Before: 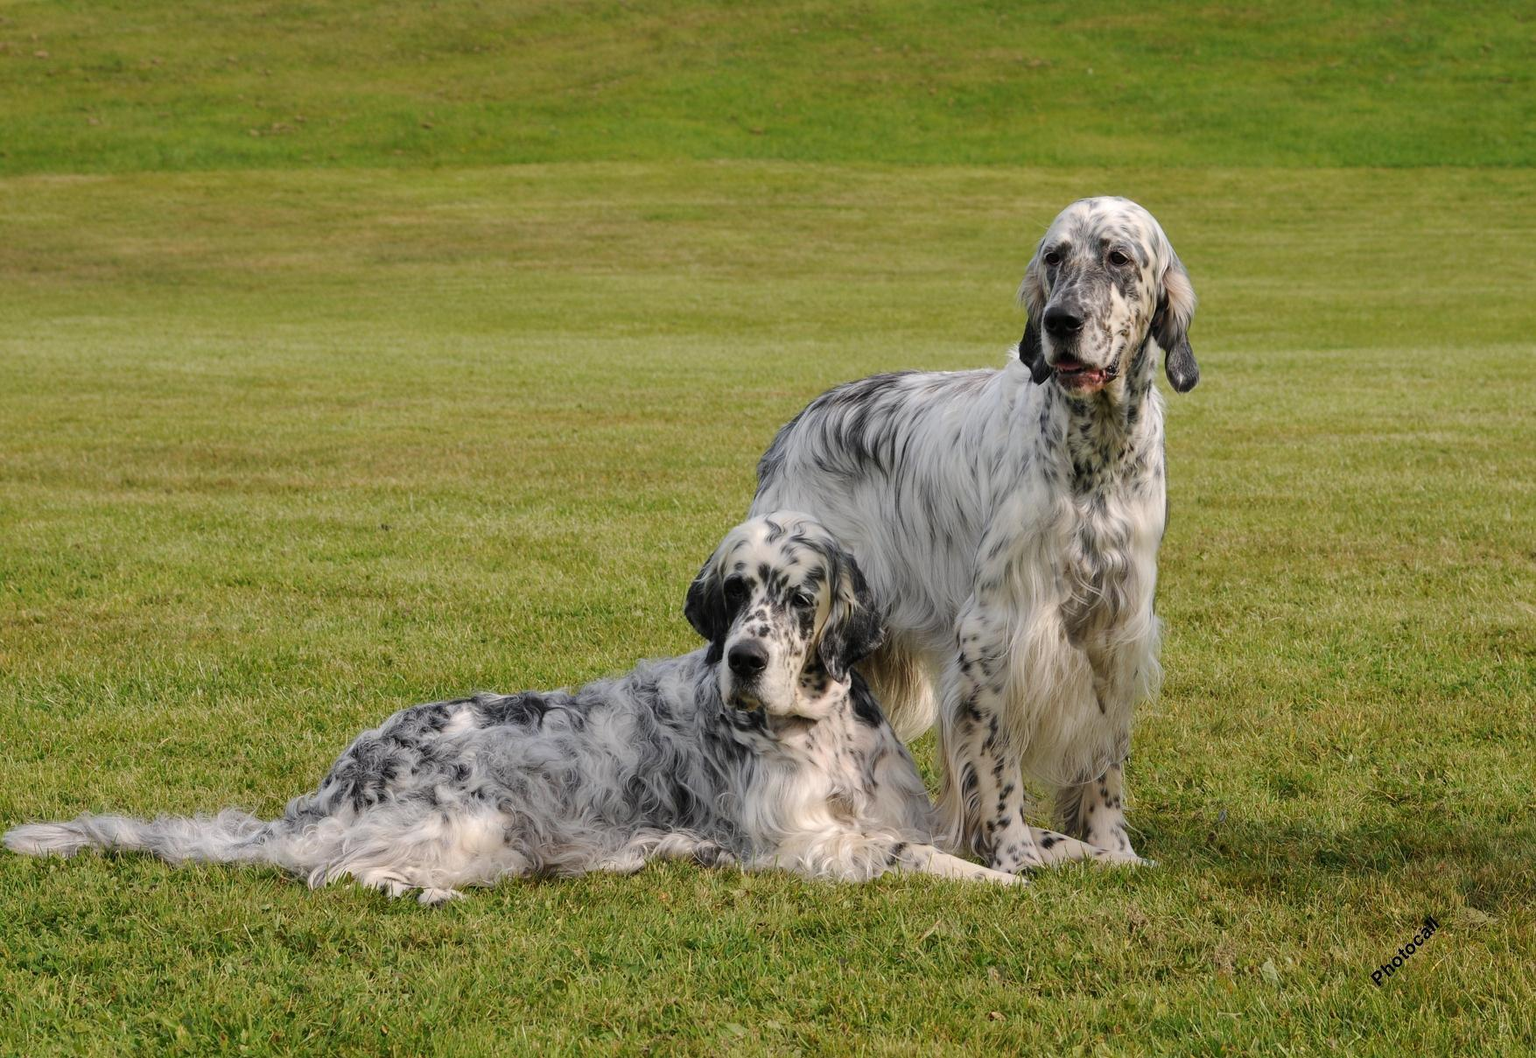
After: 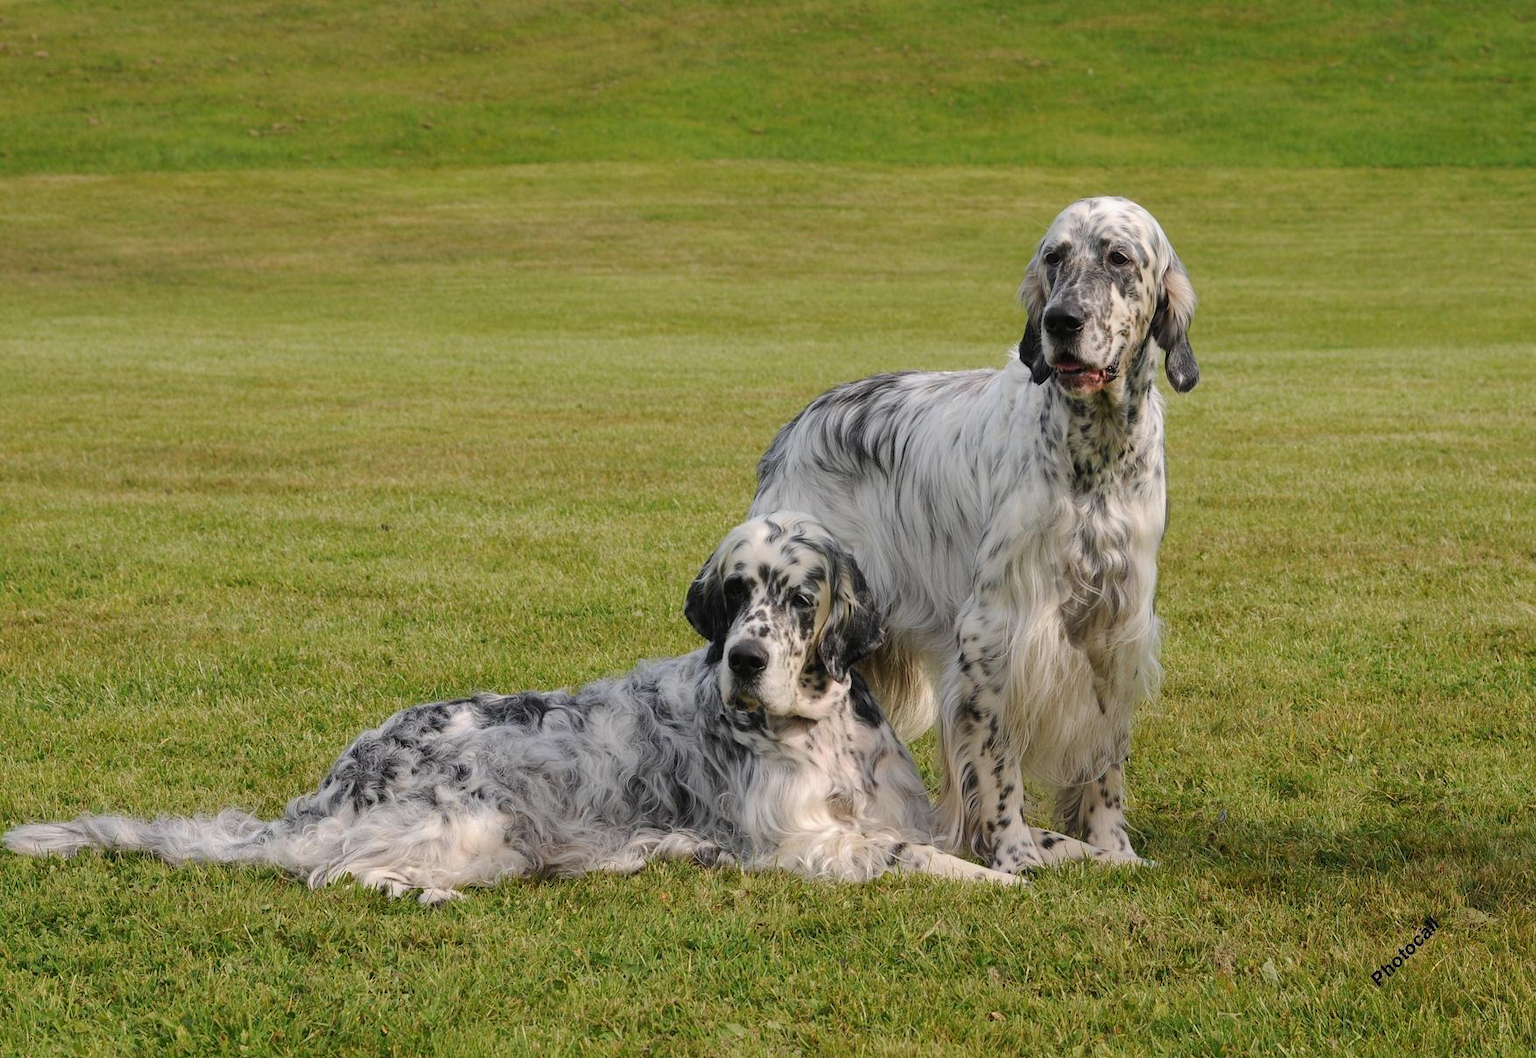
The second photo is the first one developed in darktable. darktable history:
contrast equalizer: y [[0.5, 0.5, 0.472, 0.5, 0.5, 0.5], [0.5 ×6], [0.5 ×6], [0 ×6], [0 ×6]]
